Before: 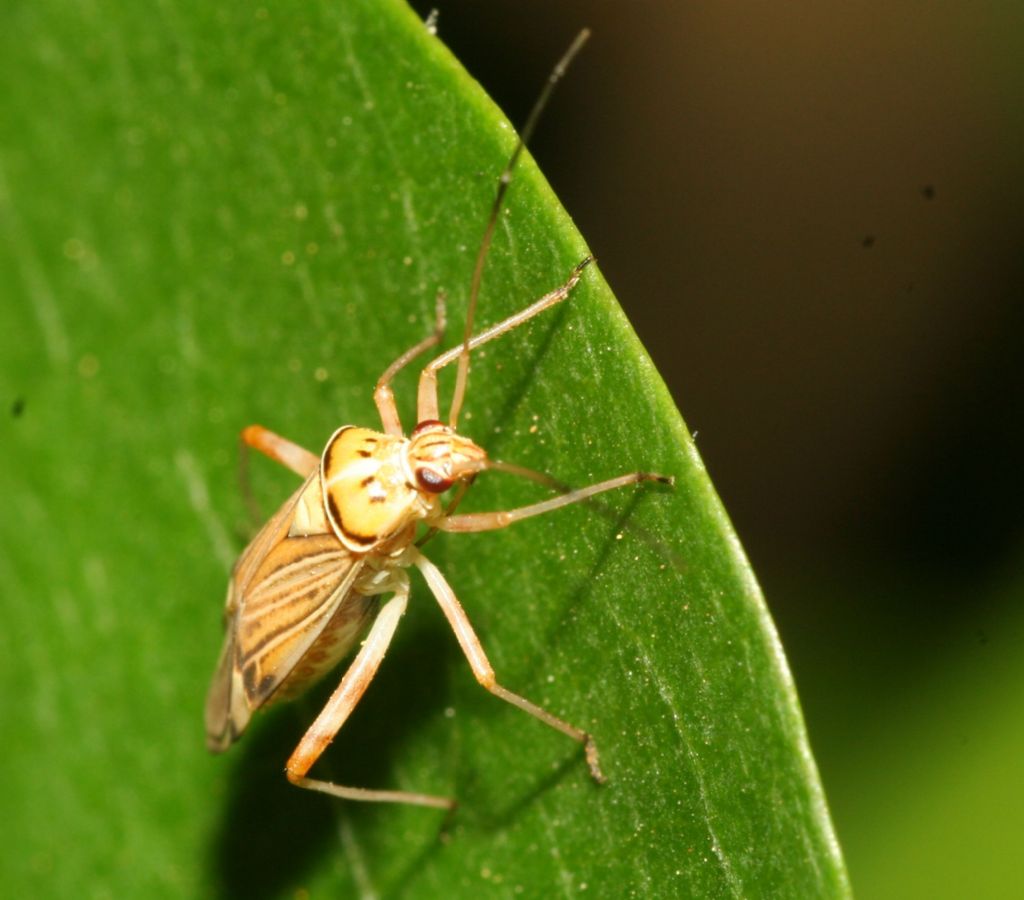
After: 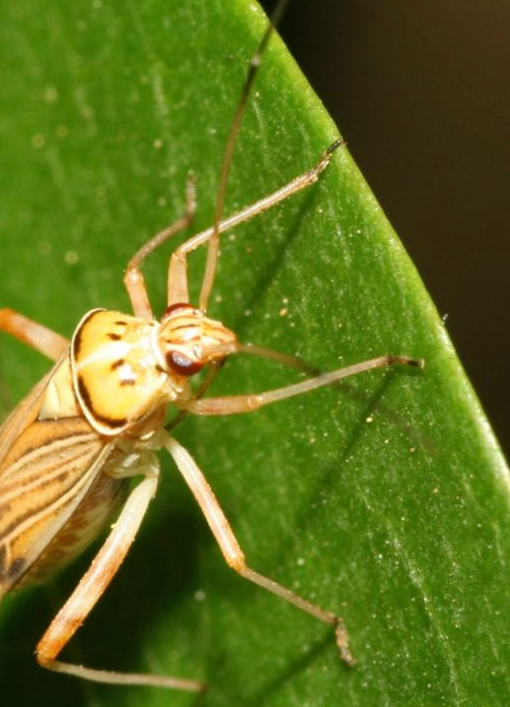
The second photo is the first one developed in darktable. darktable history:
crop and rotate: angle 0.011°, left 24.439%, top 13.023%, right 25.723%, bottom 8.318%
haze removal: adaptive false
contrast brightness saturation: saturation -0.059
